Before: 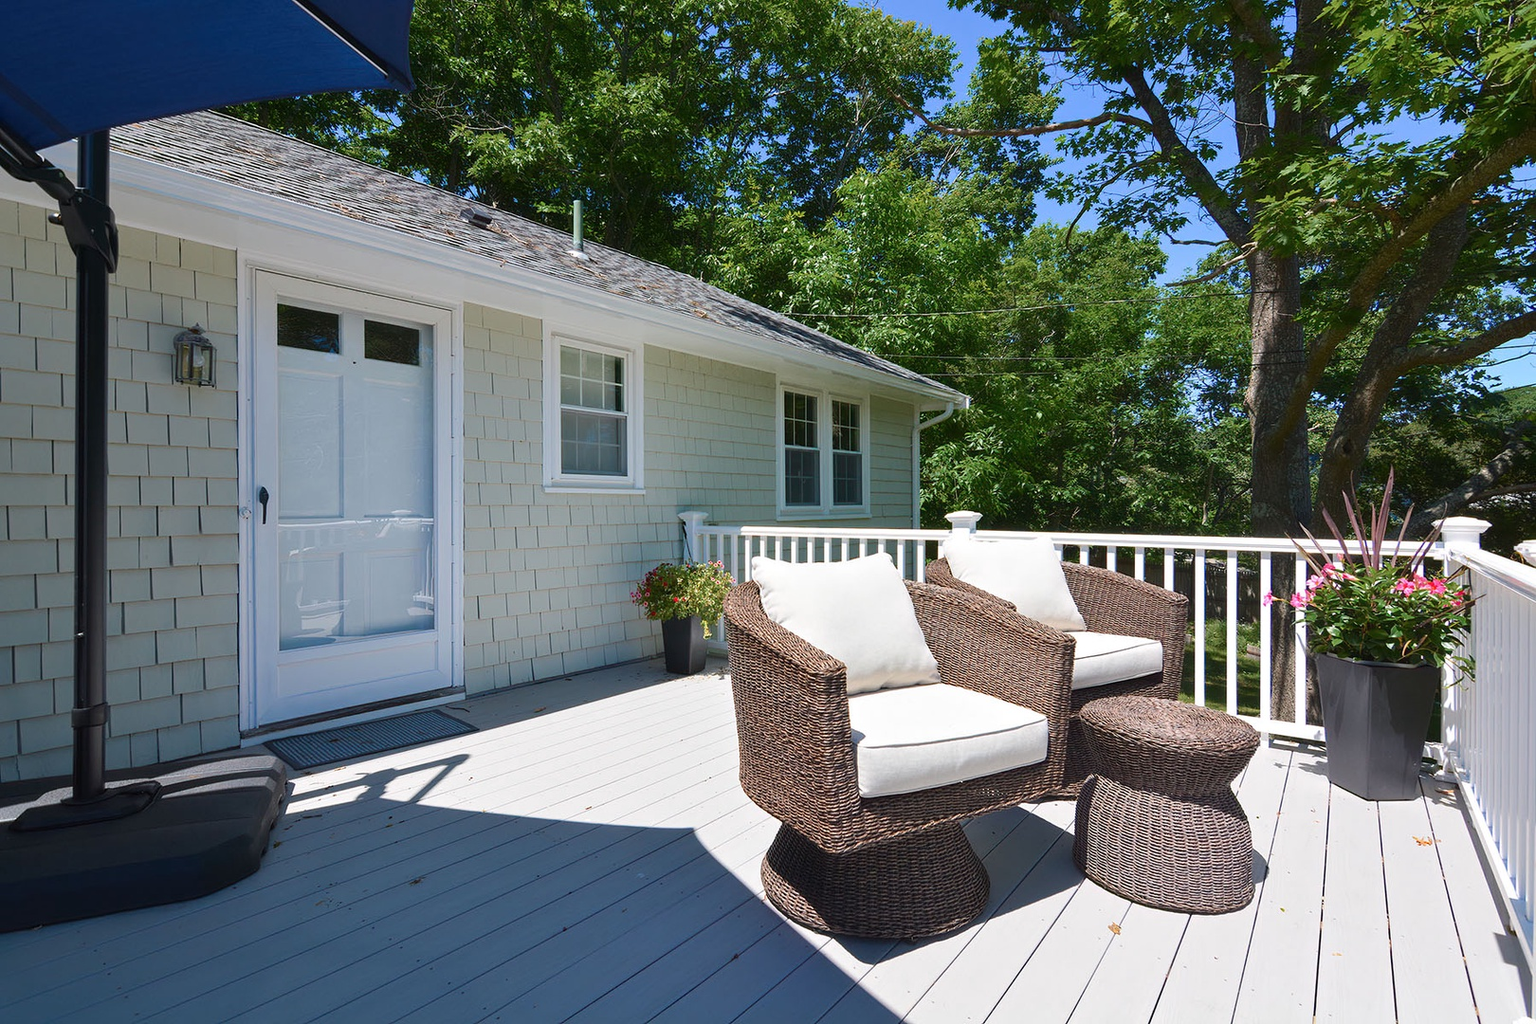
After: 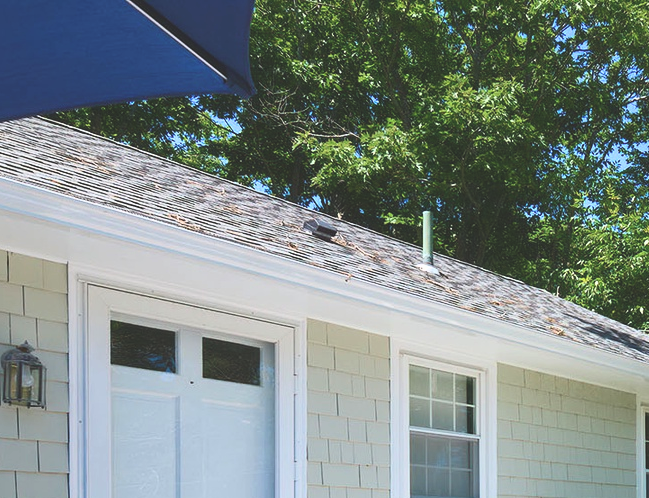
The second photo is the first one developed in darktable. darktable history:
crop and rotate: left 11.281%, top 0.054%, right 48.625%, bottom 53.784%
base curve: curves: ch0 [(0, 0) (0.495, 0.917) (1, 1)]
levels: gray 59.35%, levels [0.018, 0.493, 1]
exposure: black level correction -0.015, exposure -0.533 EV, compensate highlight preservation false
